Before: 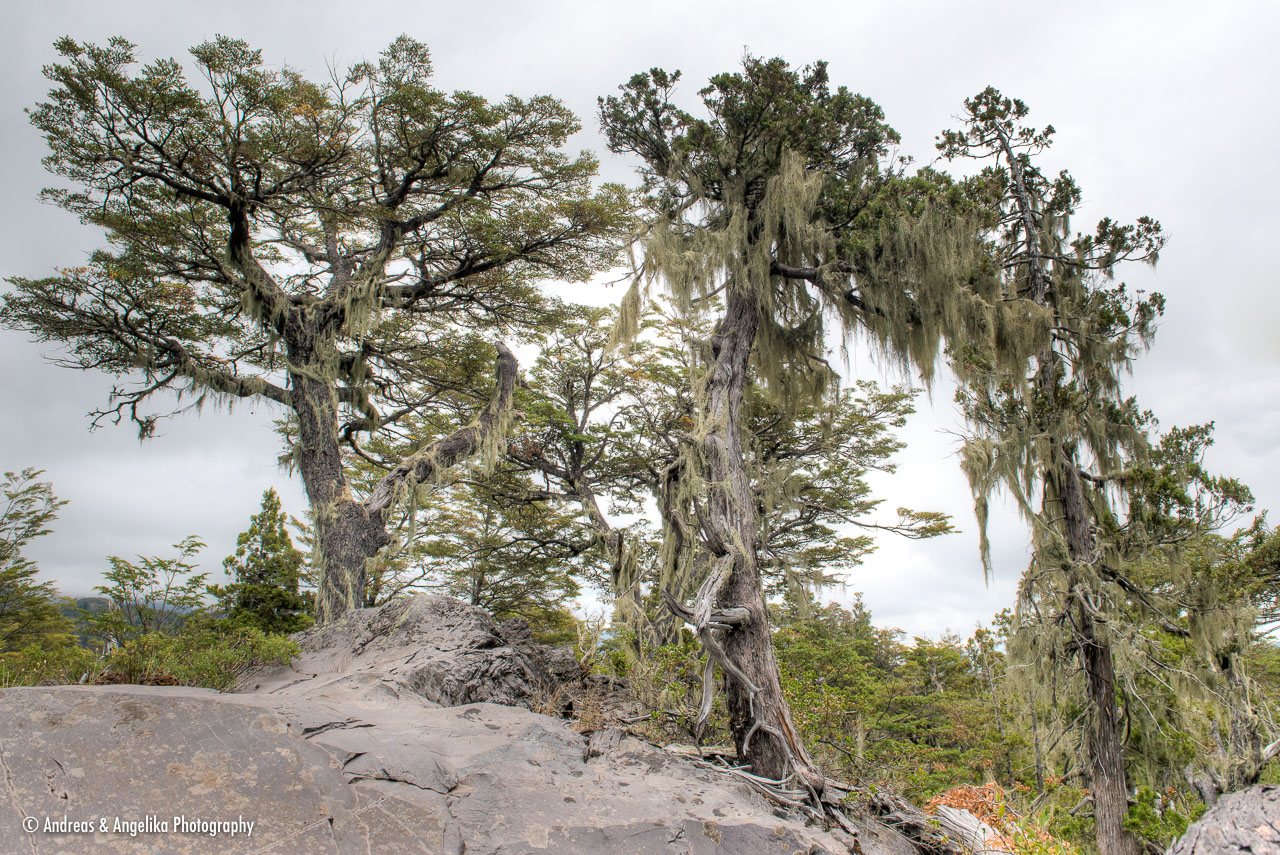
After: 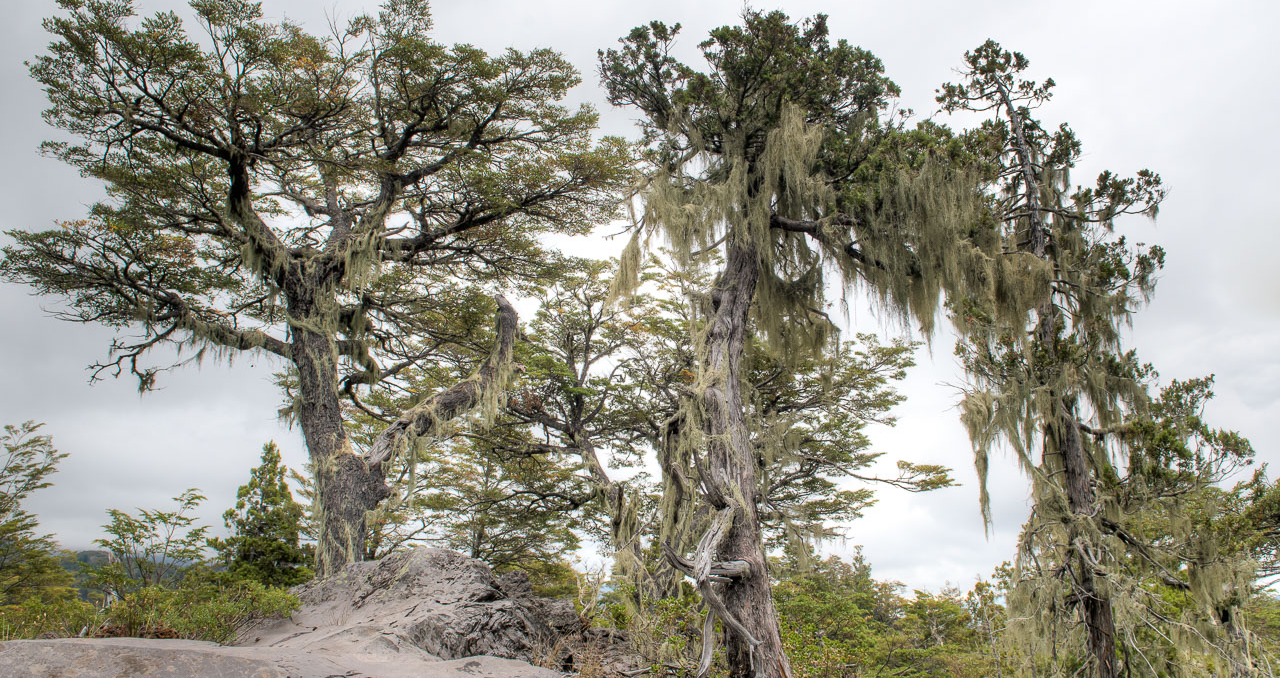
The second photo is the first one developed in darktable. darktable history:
crop and rotate: top 5.649%, bottom 14.991%
